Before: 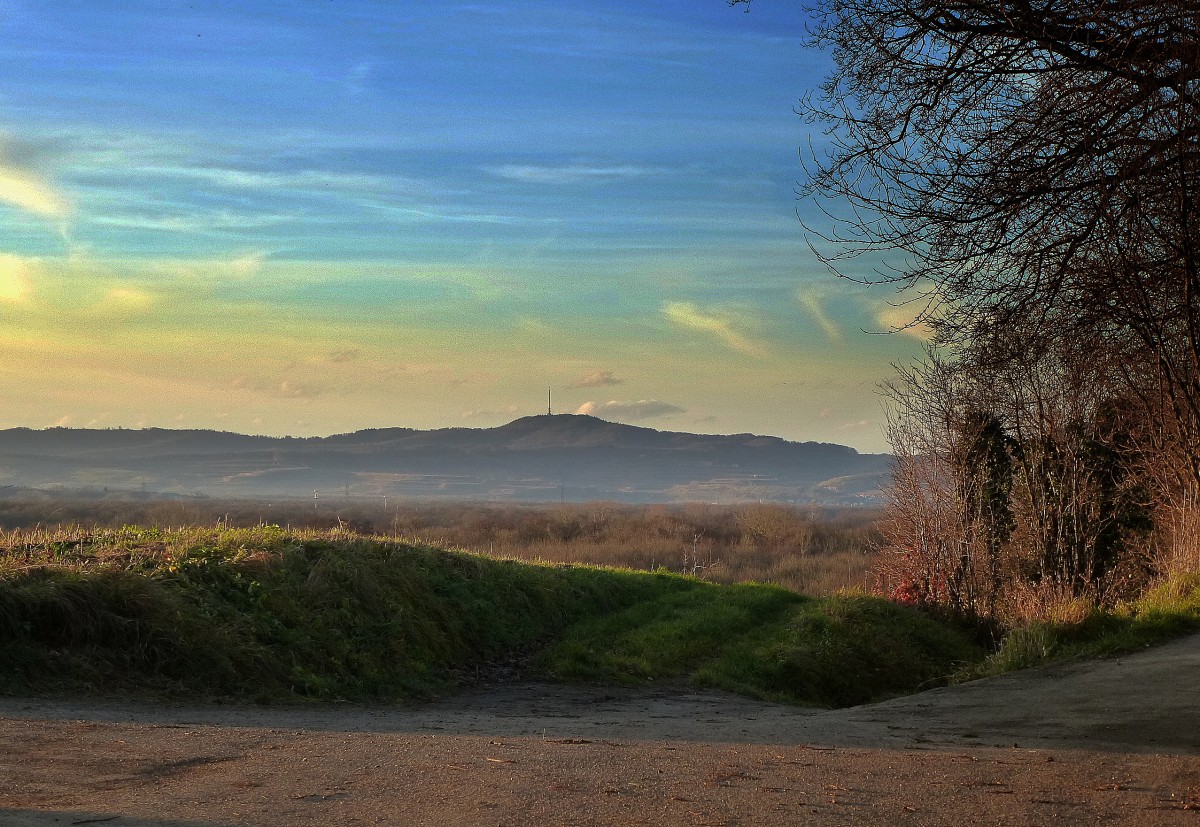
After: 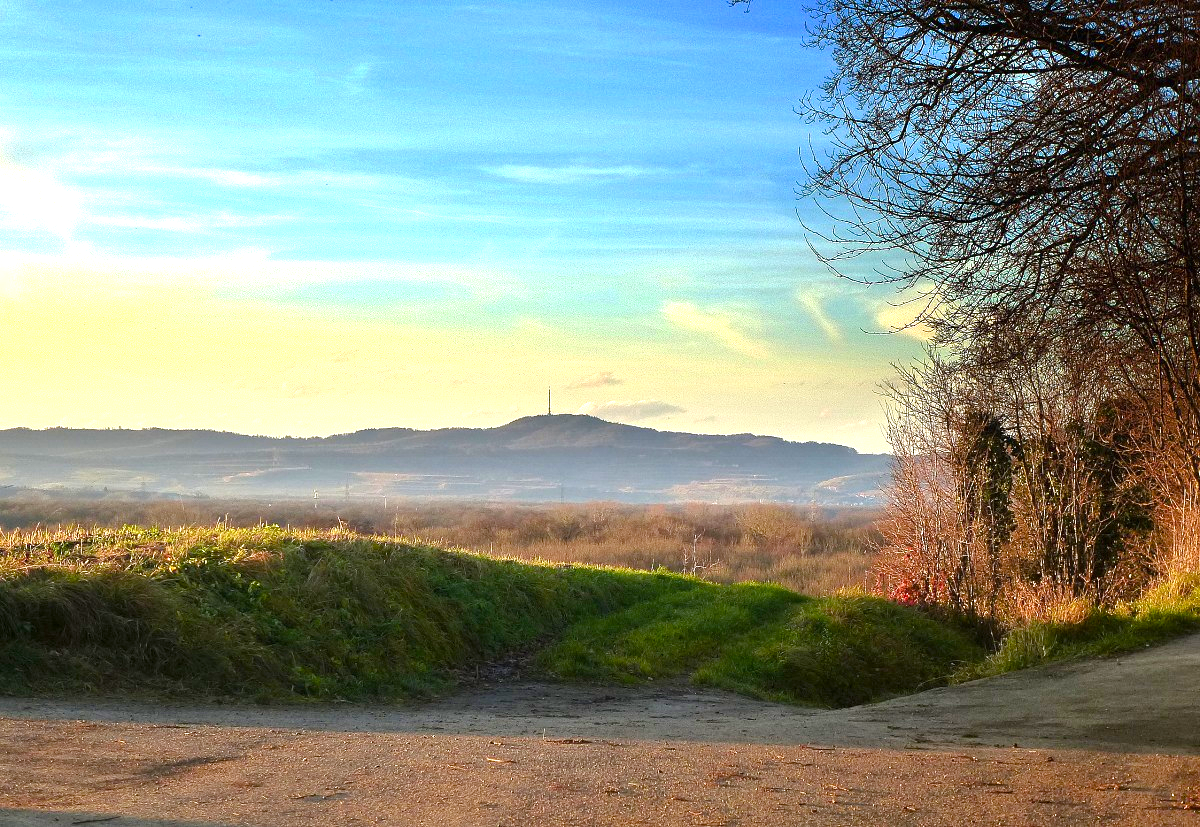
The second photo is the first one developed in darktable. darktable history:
color balance rgb: perceptual saturation grading › global saturation 20%, perceptual saturation grading › highlights -24.928%, perceptual saturation grading › shadows 25.507%, global vibrance 20%
exposure: black level correction 0, exposure 1.372 EV, compensate exposure bias true, compensate highlight preservation false
